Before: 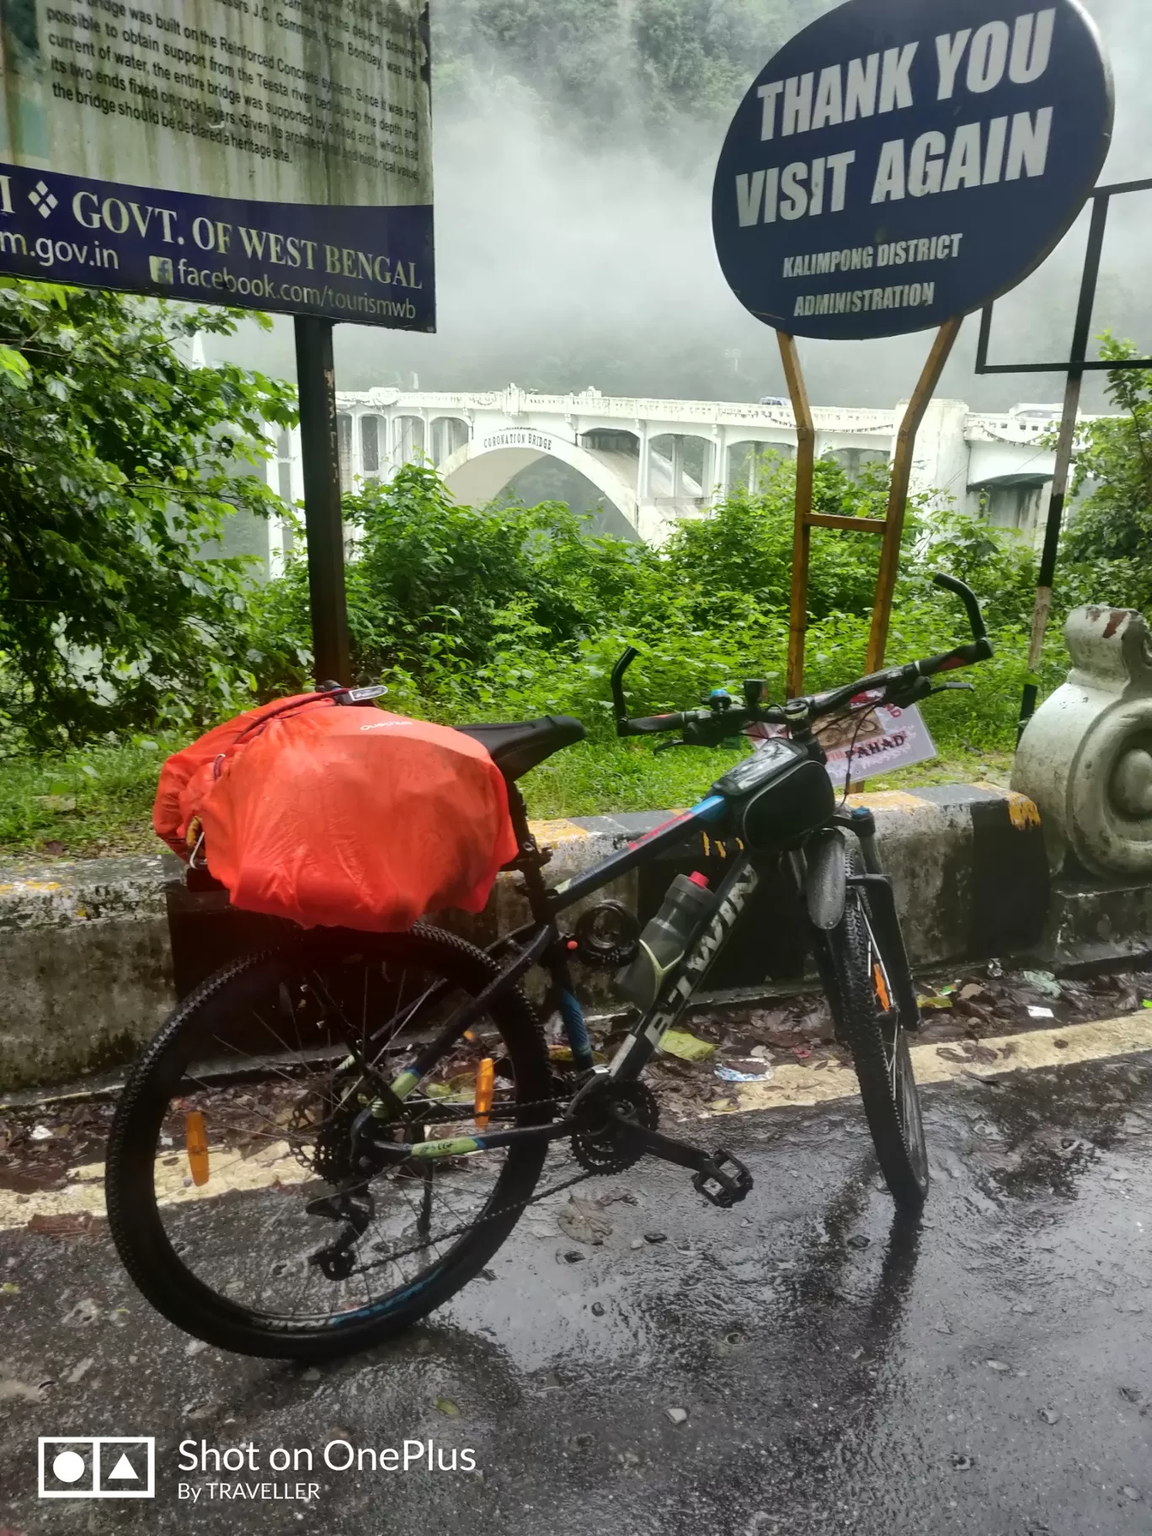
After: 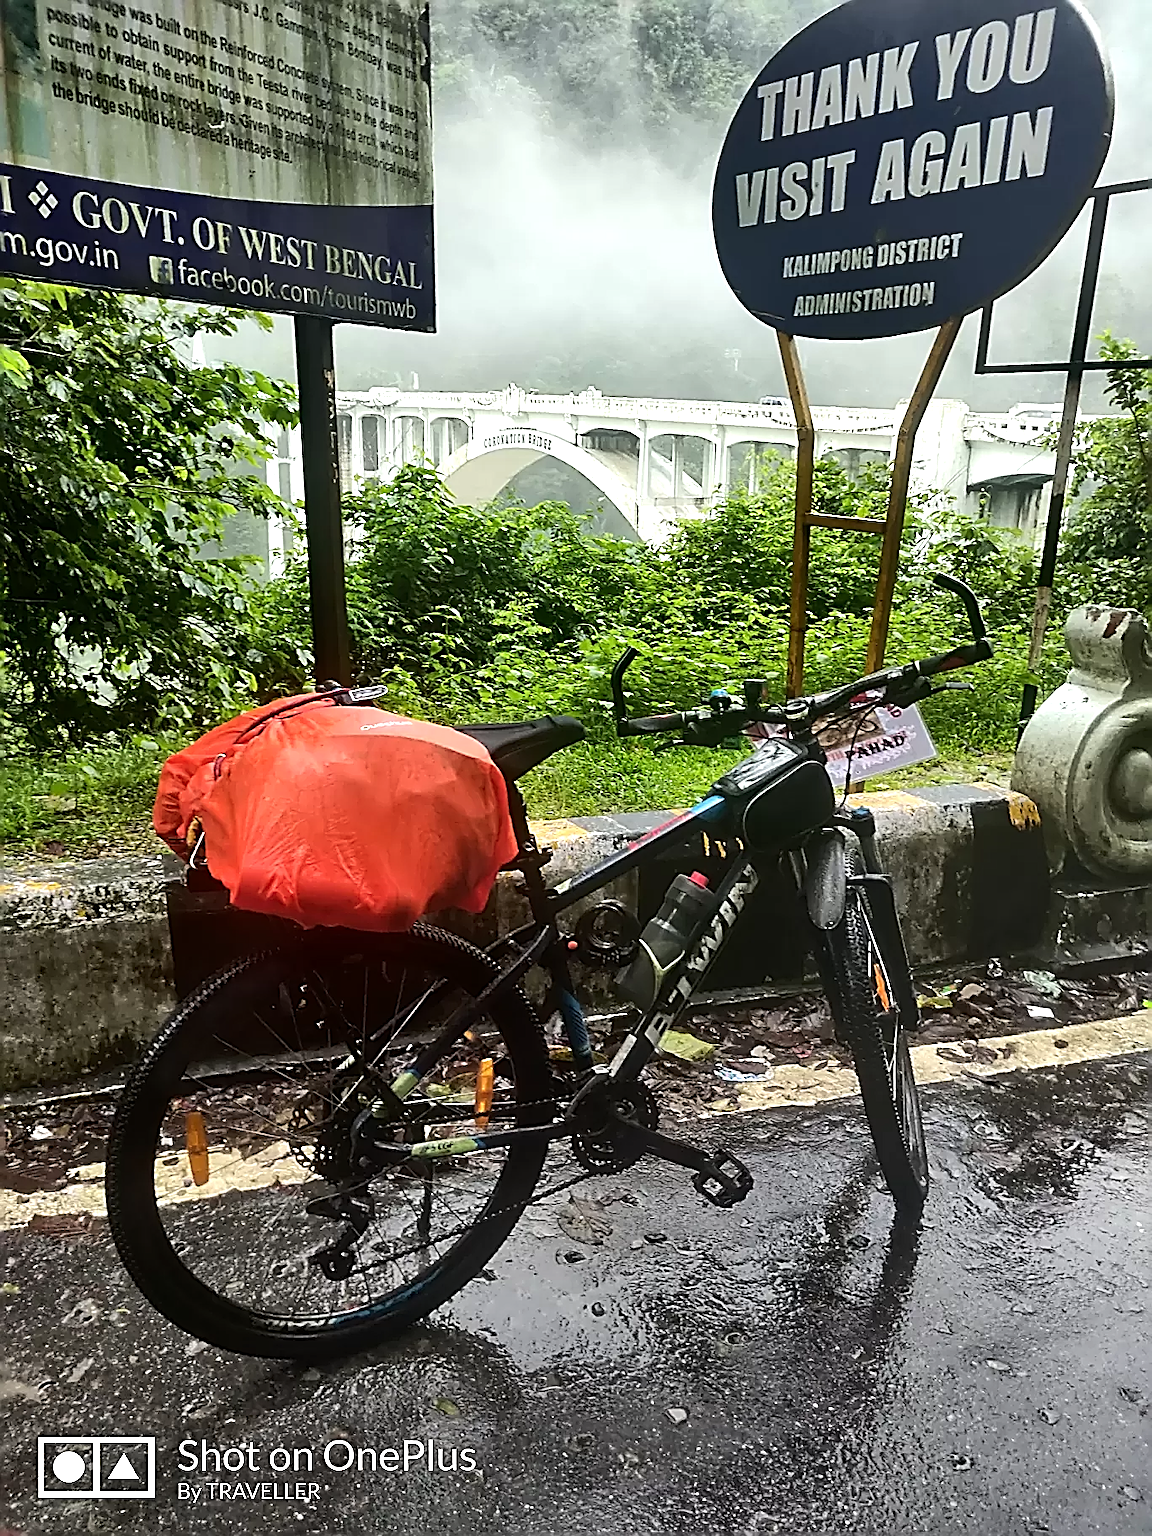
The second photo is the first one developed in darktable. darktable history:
tone equalizer: -8 EV -0.417 EV, -7 EV -0.389 EV, -6 EV -0.333 EV, -5 EV -0.222 EV, -3 EV 0.222 EV, -2 EV 0.333 EV, -1 EV 0.389 EV, +0 EV 0.417 EV, edges refinement/feathering 500, mask exposure compensation -1.57 EV, preserve details no
sharpen: amount 2
